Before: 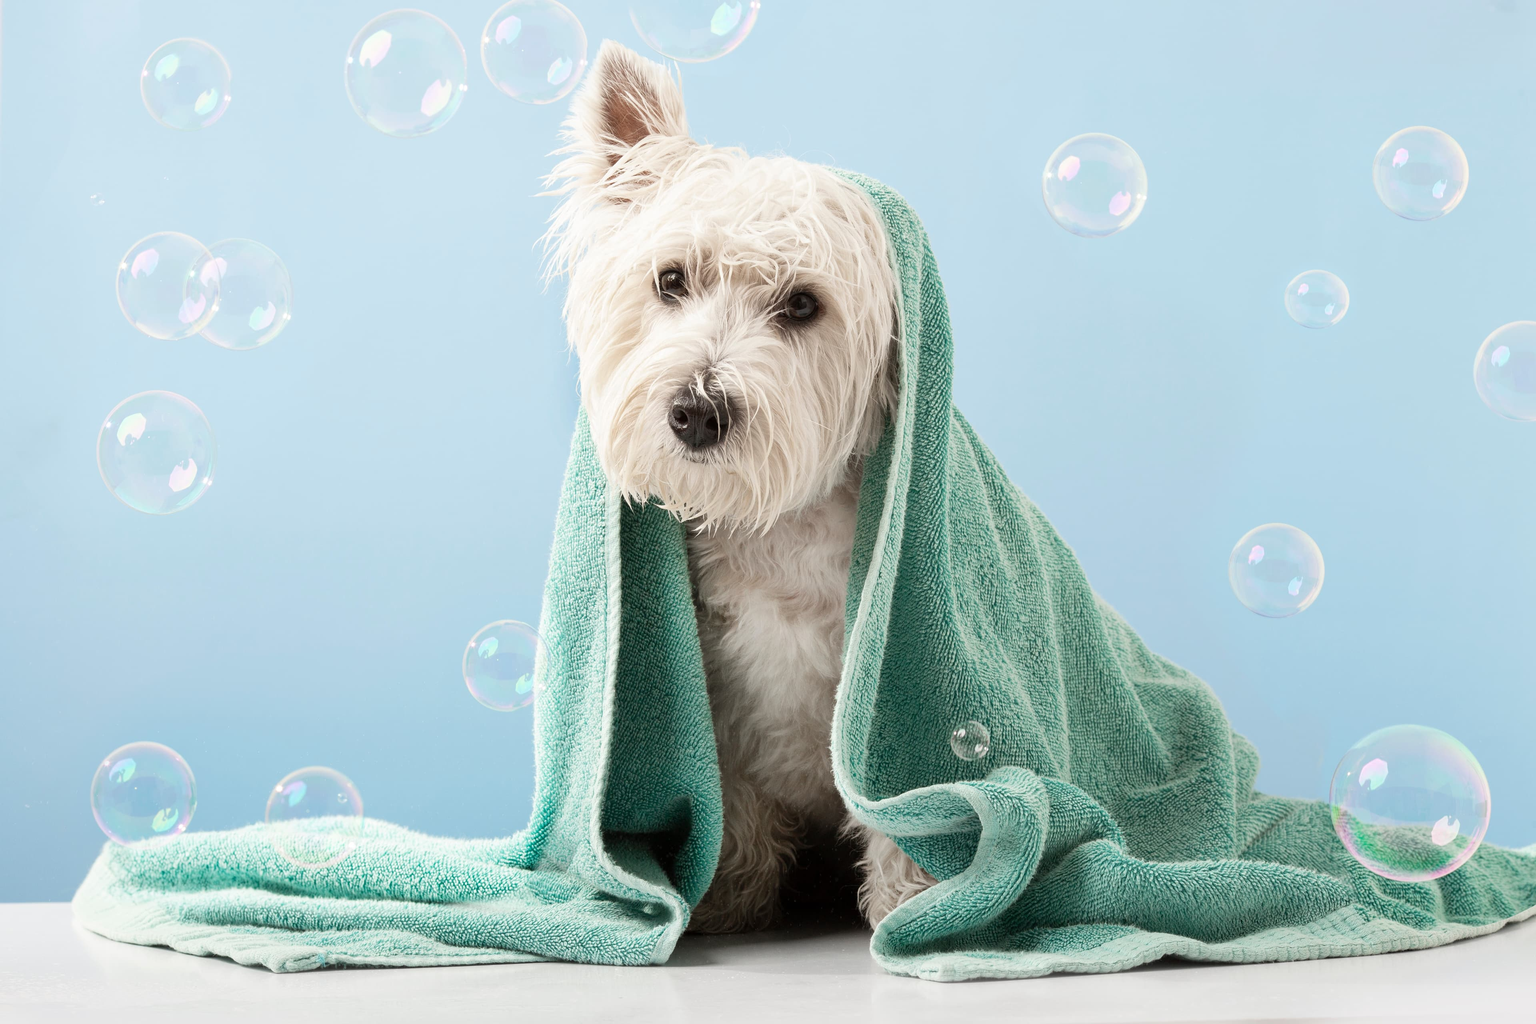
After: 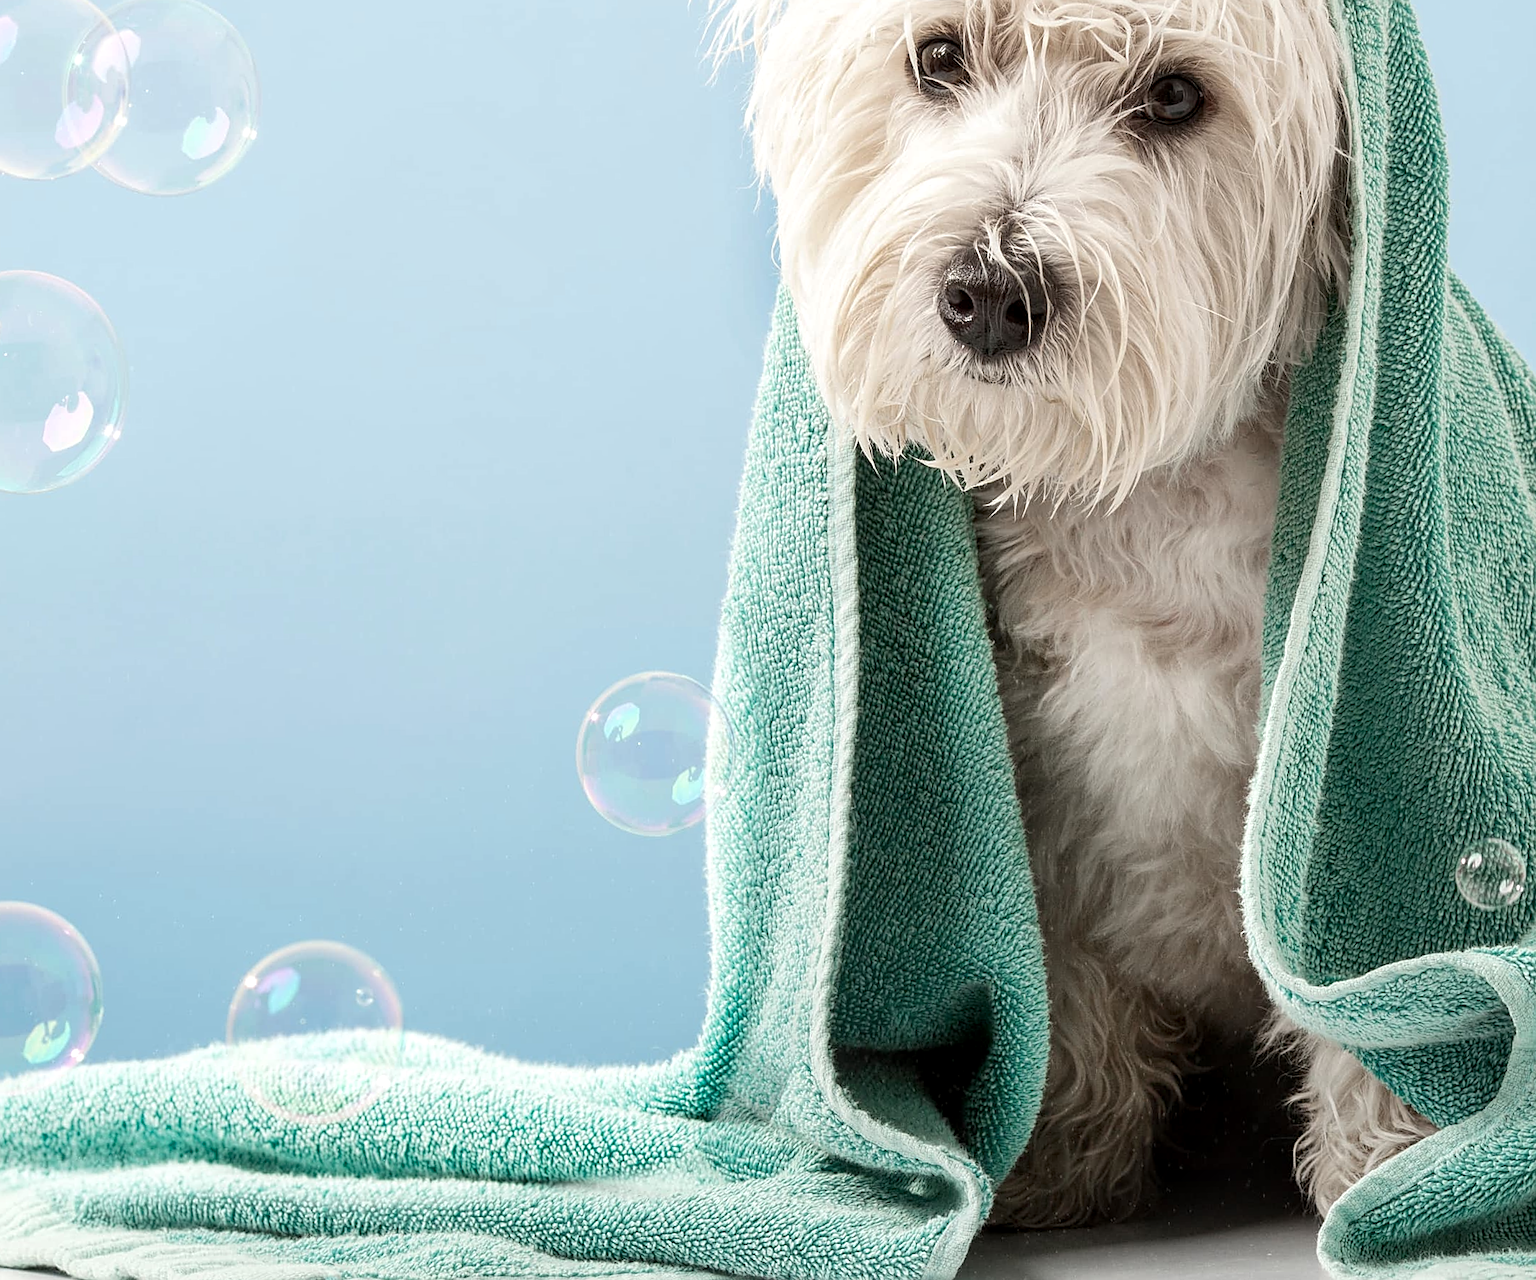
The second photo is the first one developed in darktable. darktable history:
sharpen: on, module defaults
local contrast: detail 130%
crop: left 8.966%, top 23.852%, right 34.699%, bottom 4.703%
rotate and perspective: rotation -1°, crop left 0.011, crop right 0.989, crop top 0.025, crop bottom 0.975
